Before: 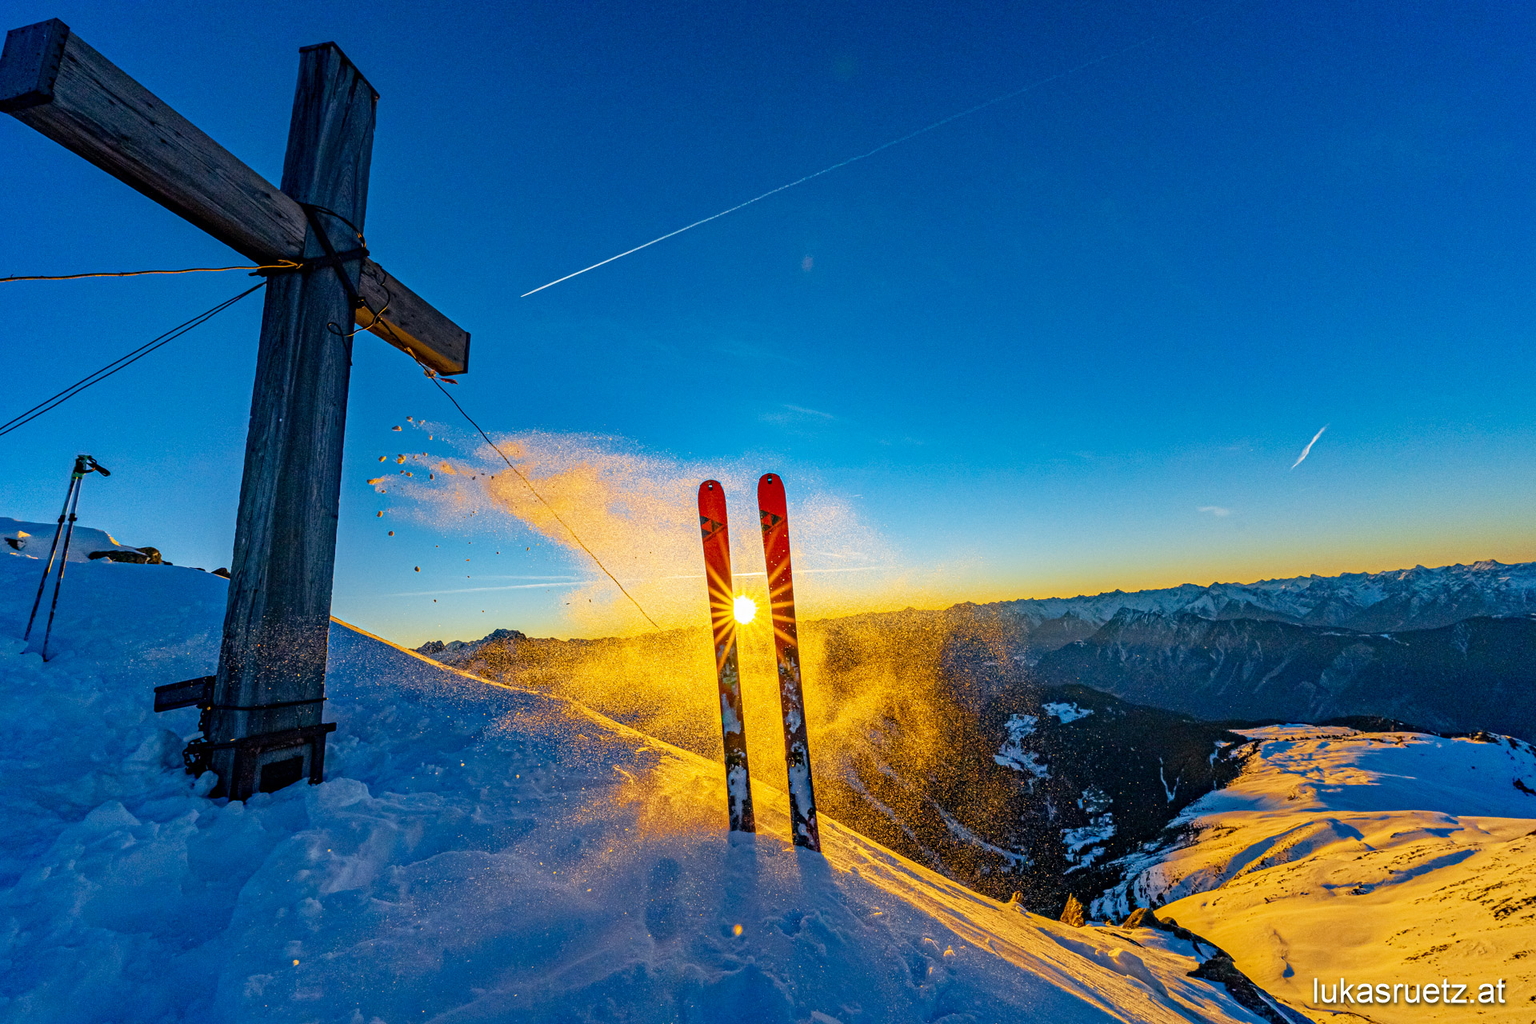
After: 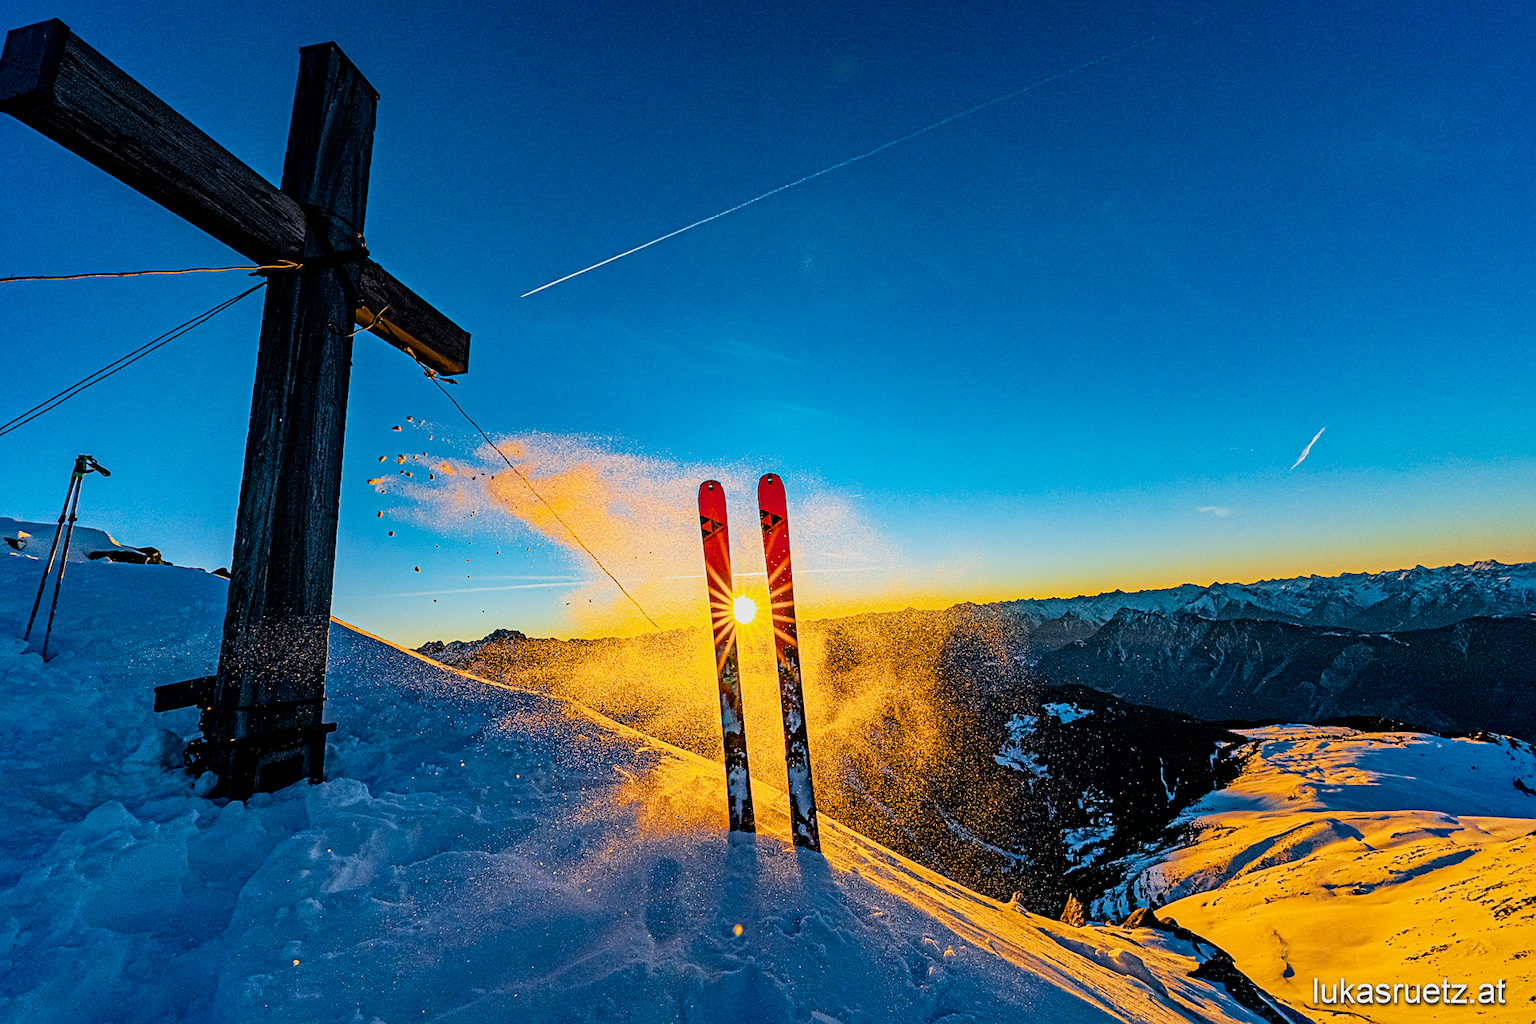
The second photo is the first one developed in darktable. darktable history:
filmic rgb: black relative exposure -5 EV, hardness 2.88, contrast 1.4, highlights saturation mix -30%
sharpen: on, module defaults
